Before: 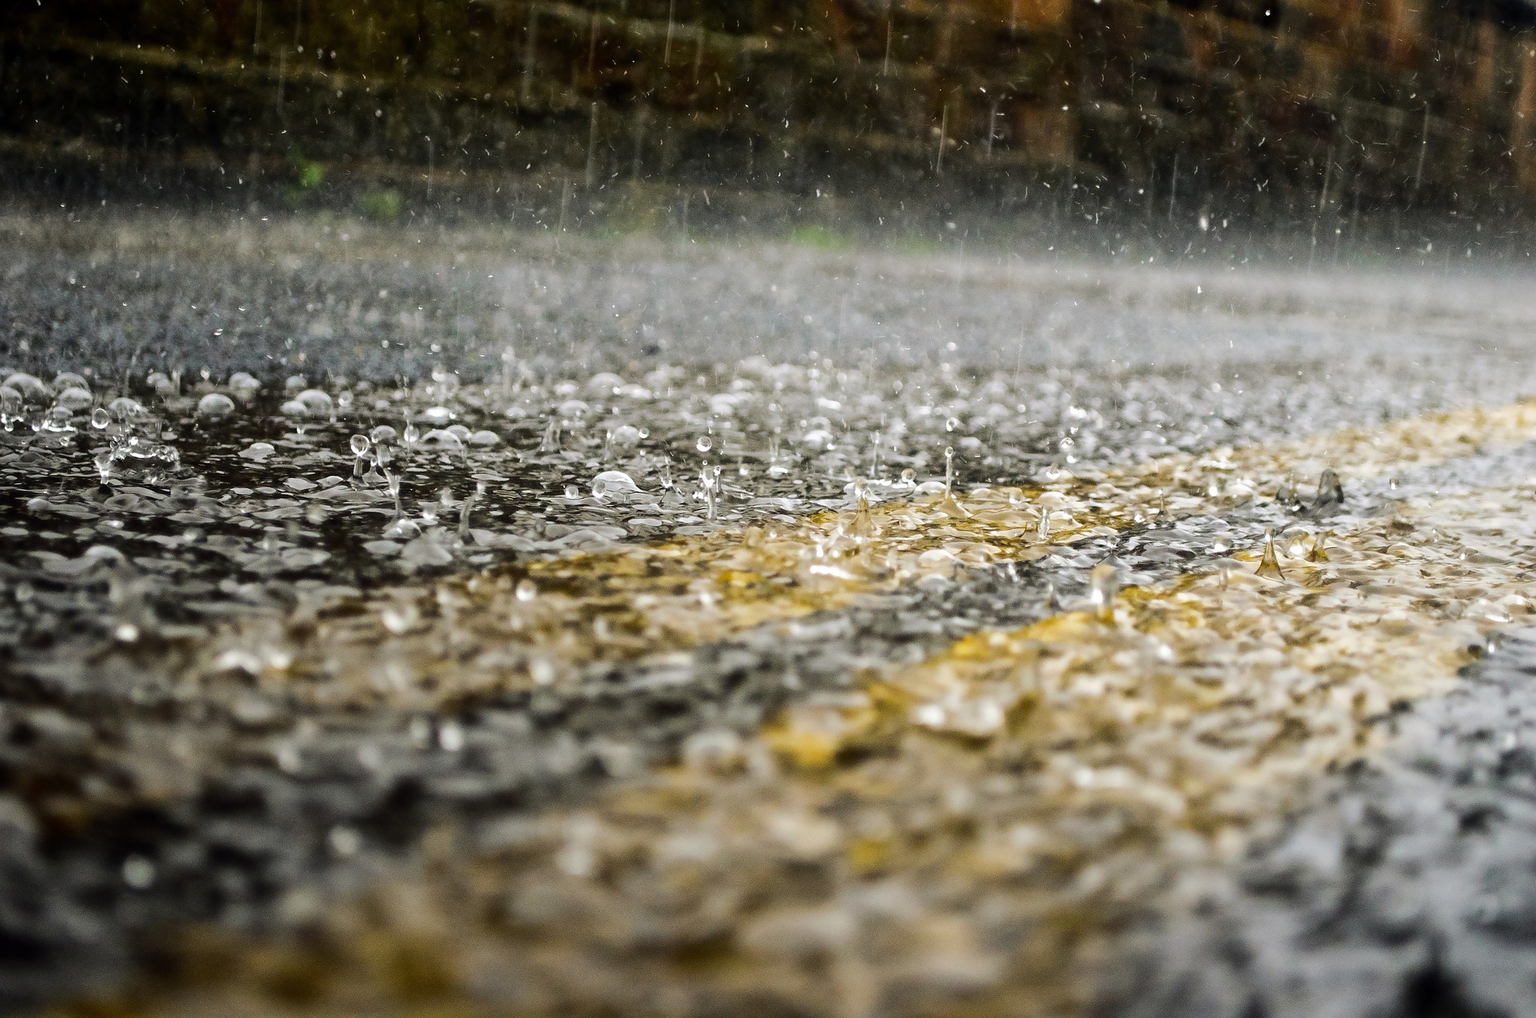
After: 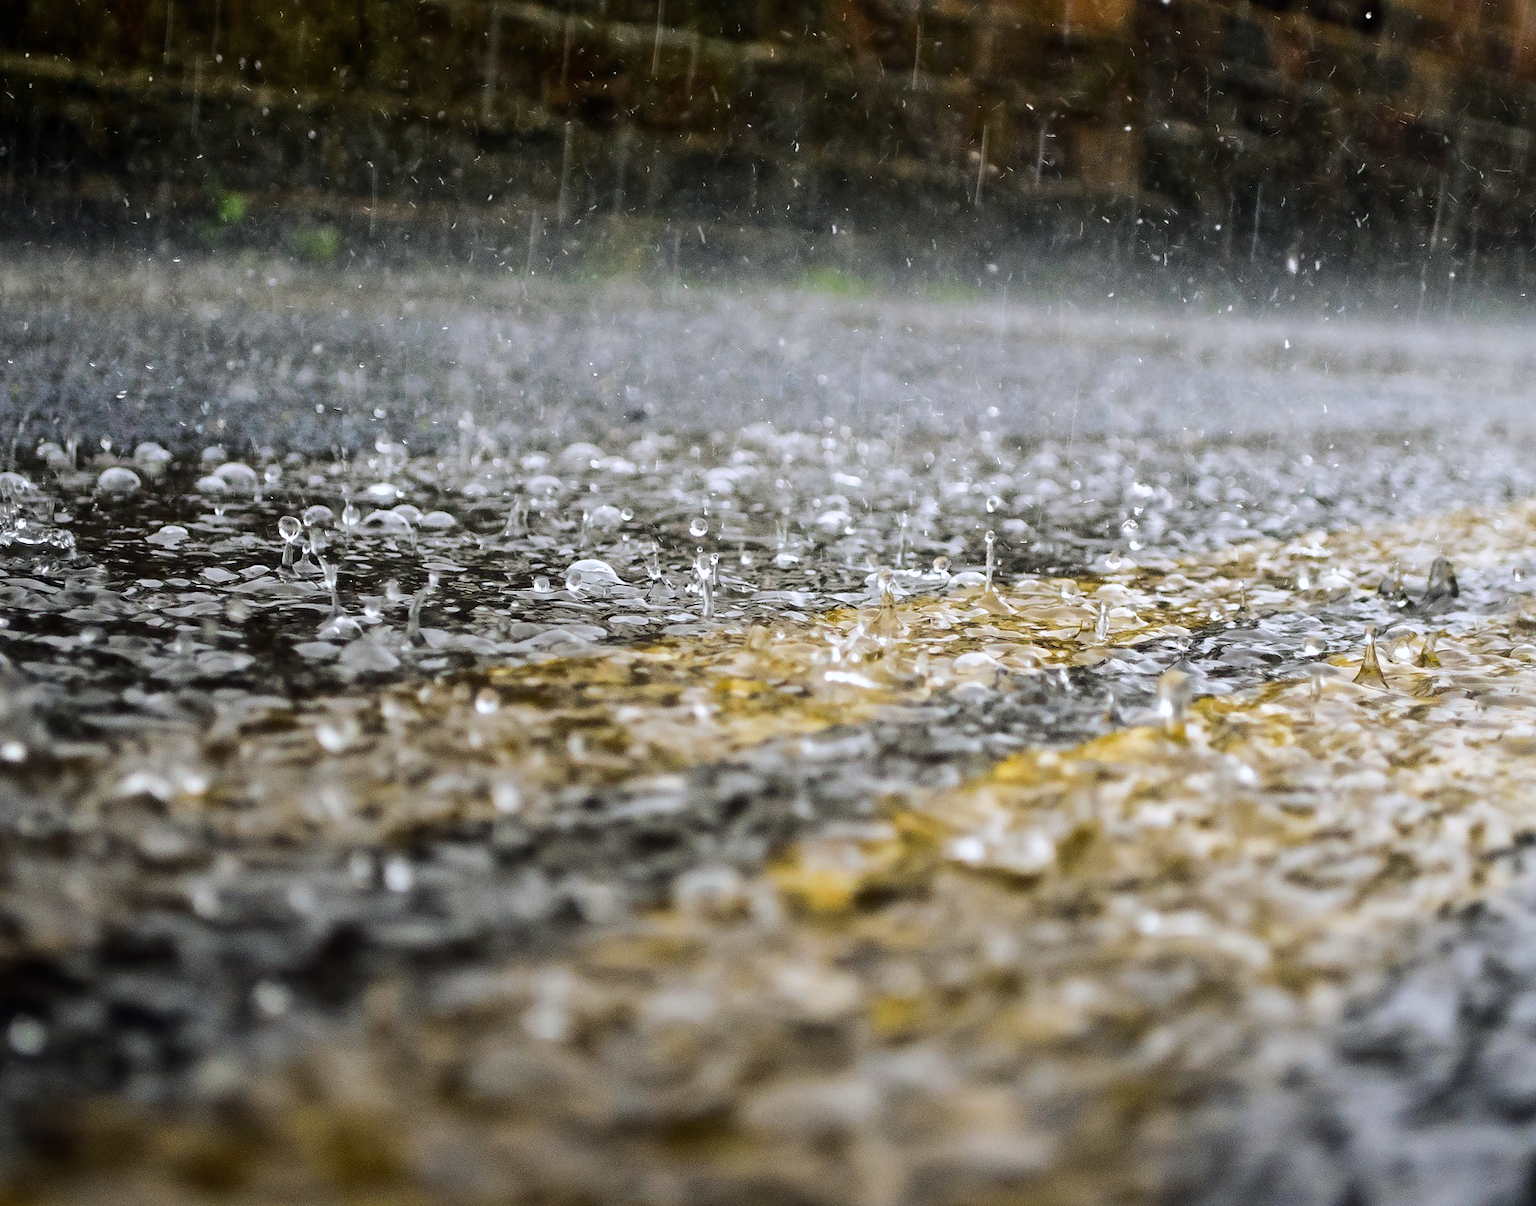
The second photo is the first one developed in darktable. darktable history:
crop: left 7.598%, right 7.873%
color calibration: illuminant as shot in camera, x 0.358, y 0.373, temperature 4628.91 K
